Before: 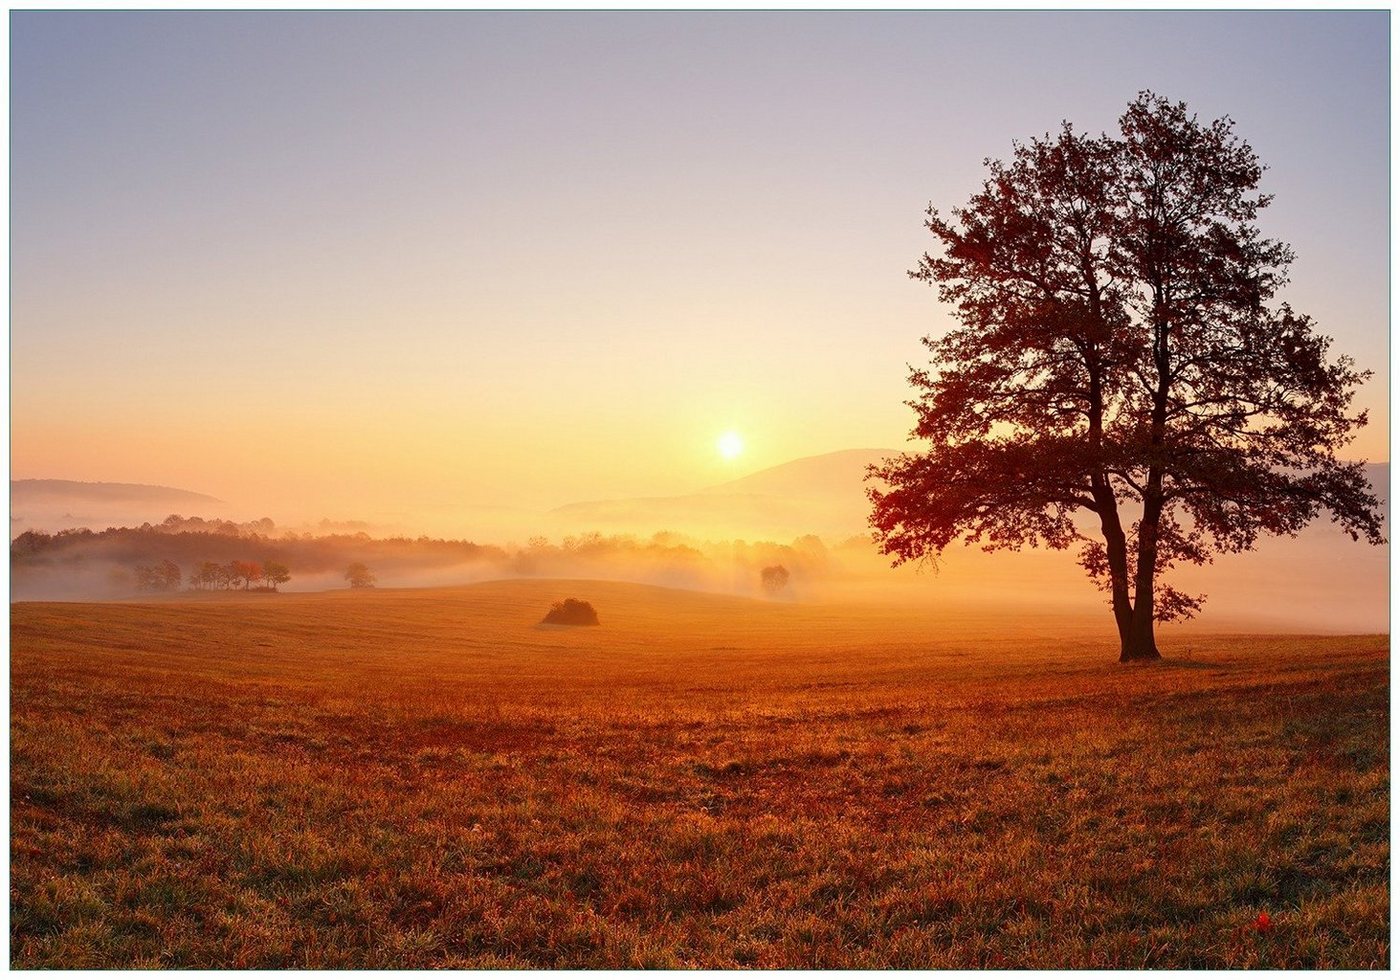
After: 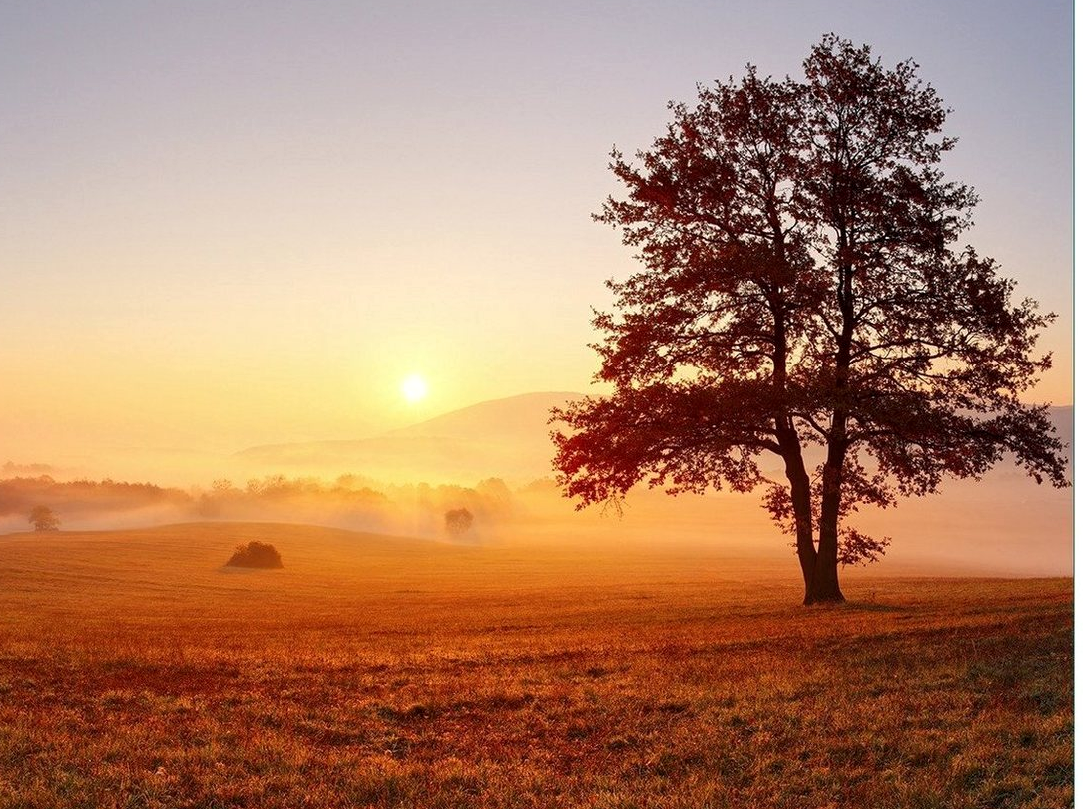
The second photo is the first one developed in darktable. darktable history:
crop: left 22.627%, top 5.871%, bottom 11.515%
local contrast: highlights 100%, shadows 100%, detail 119%, midtone range 0.2
